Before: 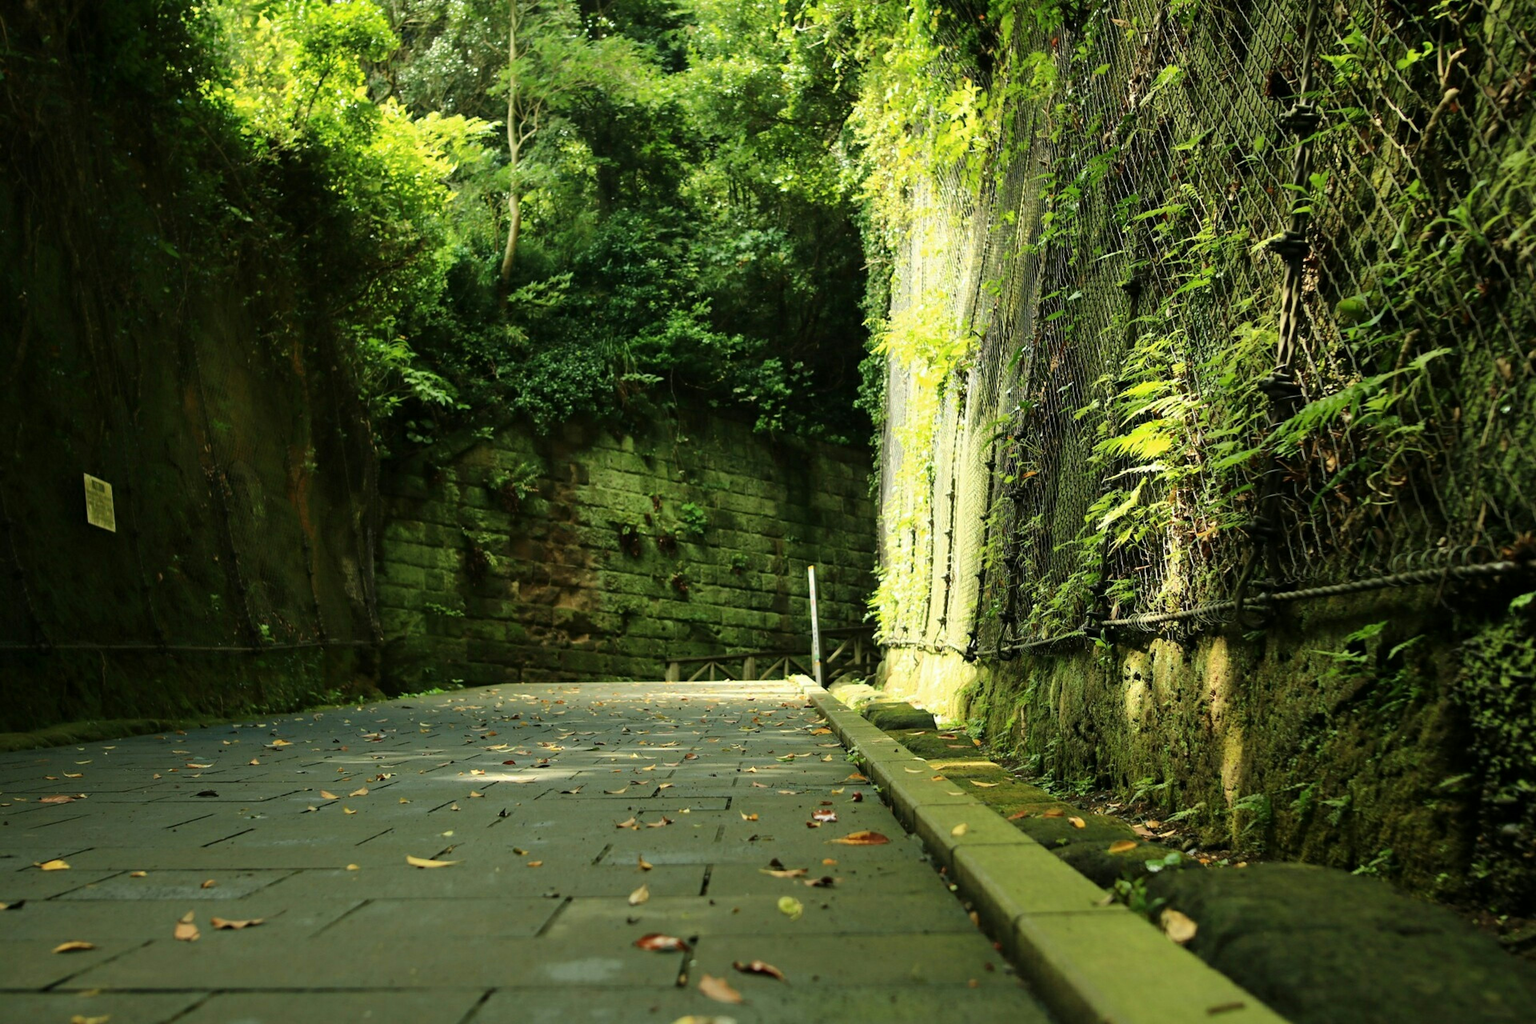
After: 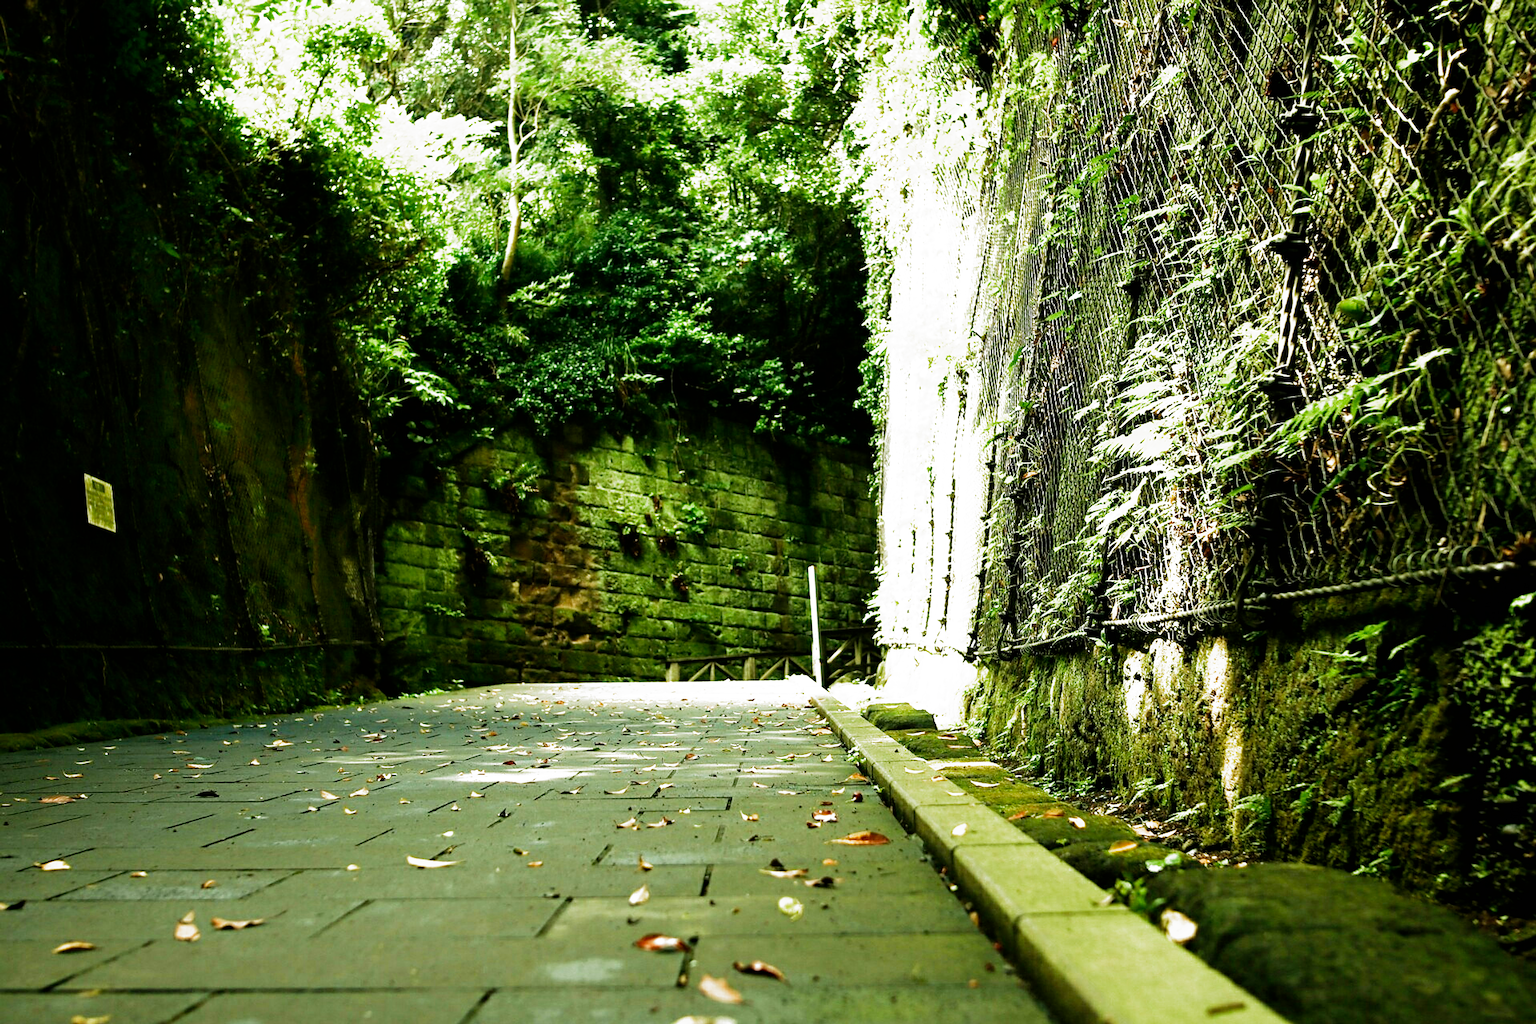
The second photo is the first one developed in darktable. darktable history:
exposure: exposure 0.95 EV, compensate highlight preservation false
sharpen: on, module defaults
filmic rgb: black relative exposure -8.2 EV, white relative exposure 2.2 EV, threshold 3 EV, hardness 7.11, latitude 75%, contrast 1.325, highlights saturation mix -2%, shadows ↔ highlights balance 30%, preserve chrominance no, color science v5 (2021), contrast in shadows safe, contrast in highlights safe, enable highlight reconstruction true
